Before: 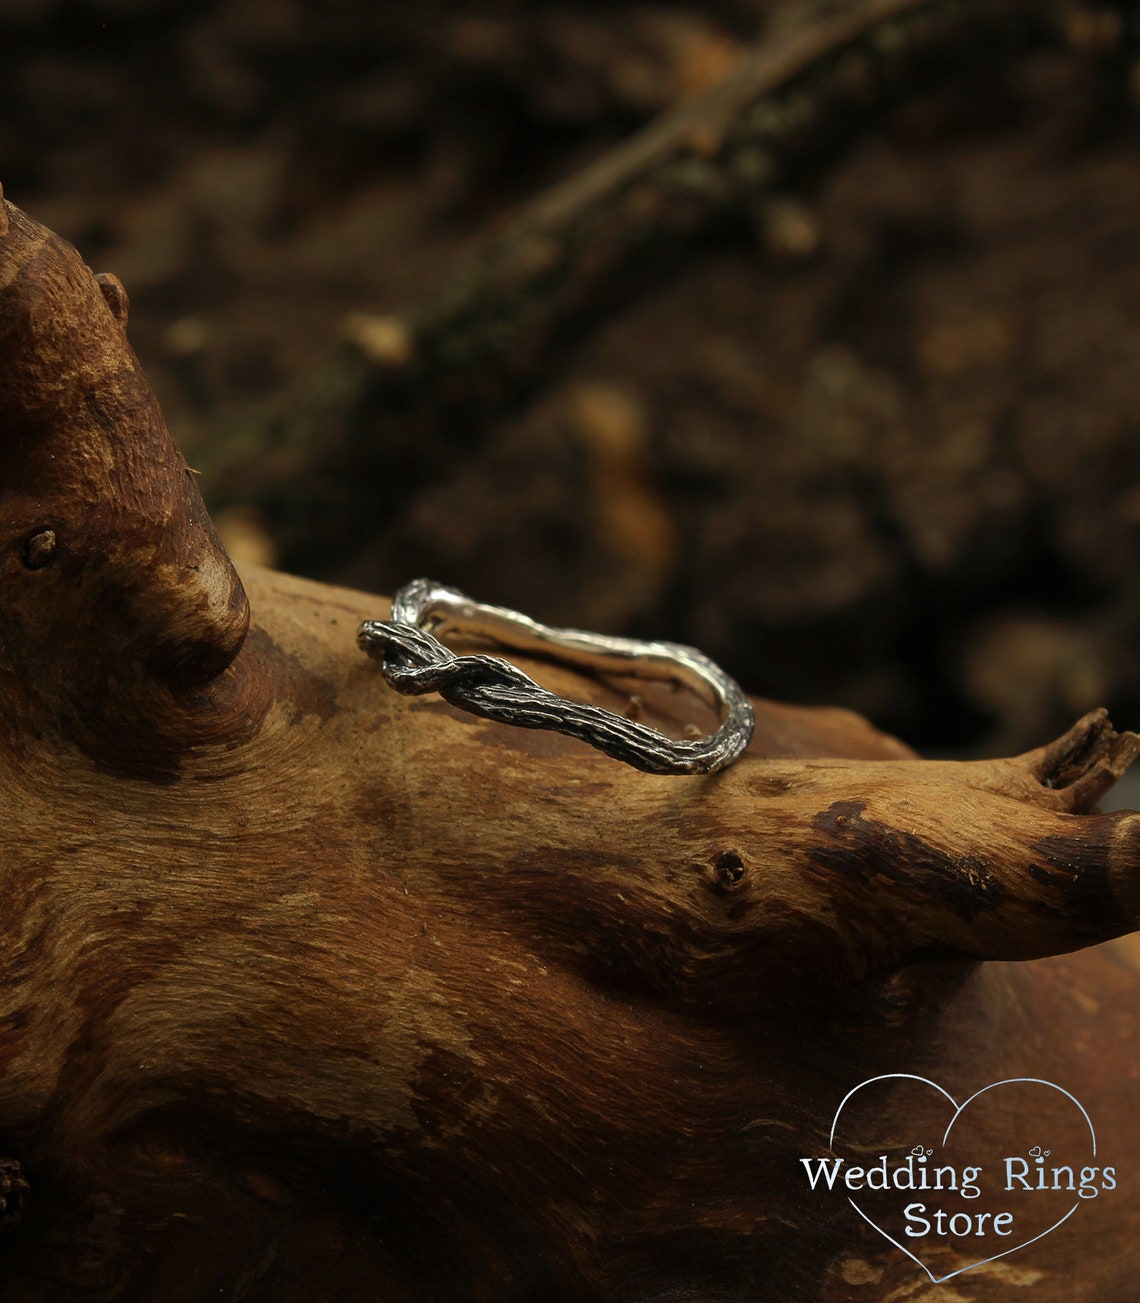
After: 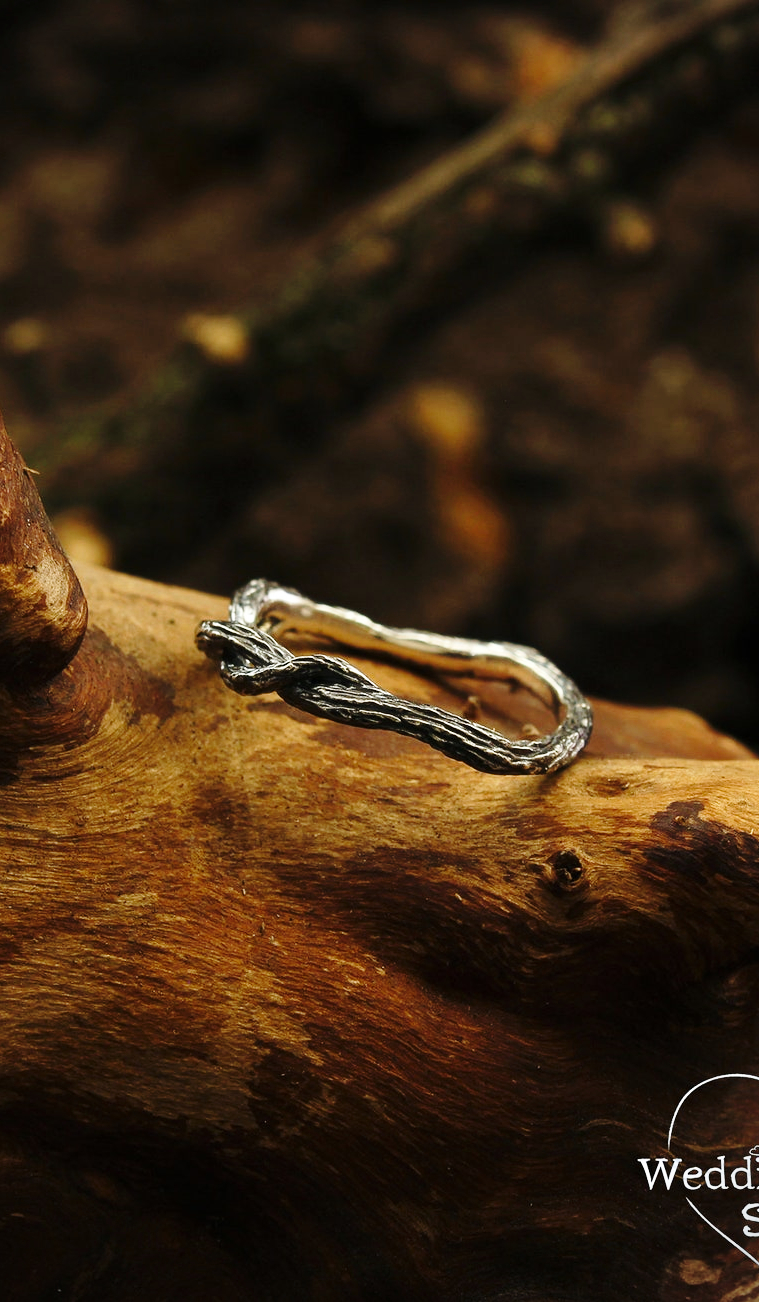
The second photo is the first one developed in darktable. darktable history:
base curve: curves: ch0 [(0, 0) (0.028, 0.03) (0.121, 0.232) (0.46, 0.748) (0.859, 0.968) (1, 1)], preserve colors none
crop and rotate: left 14.292%, right 19.041%
vignetting: fall-off start 91.19%
